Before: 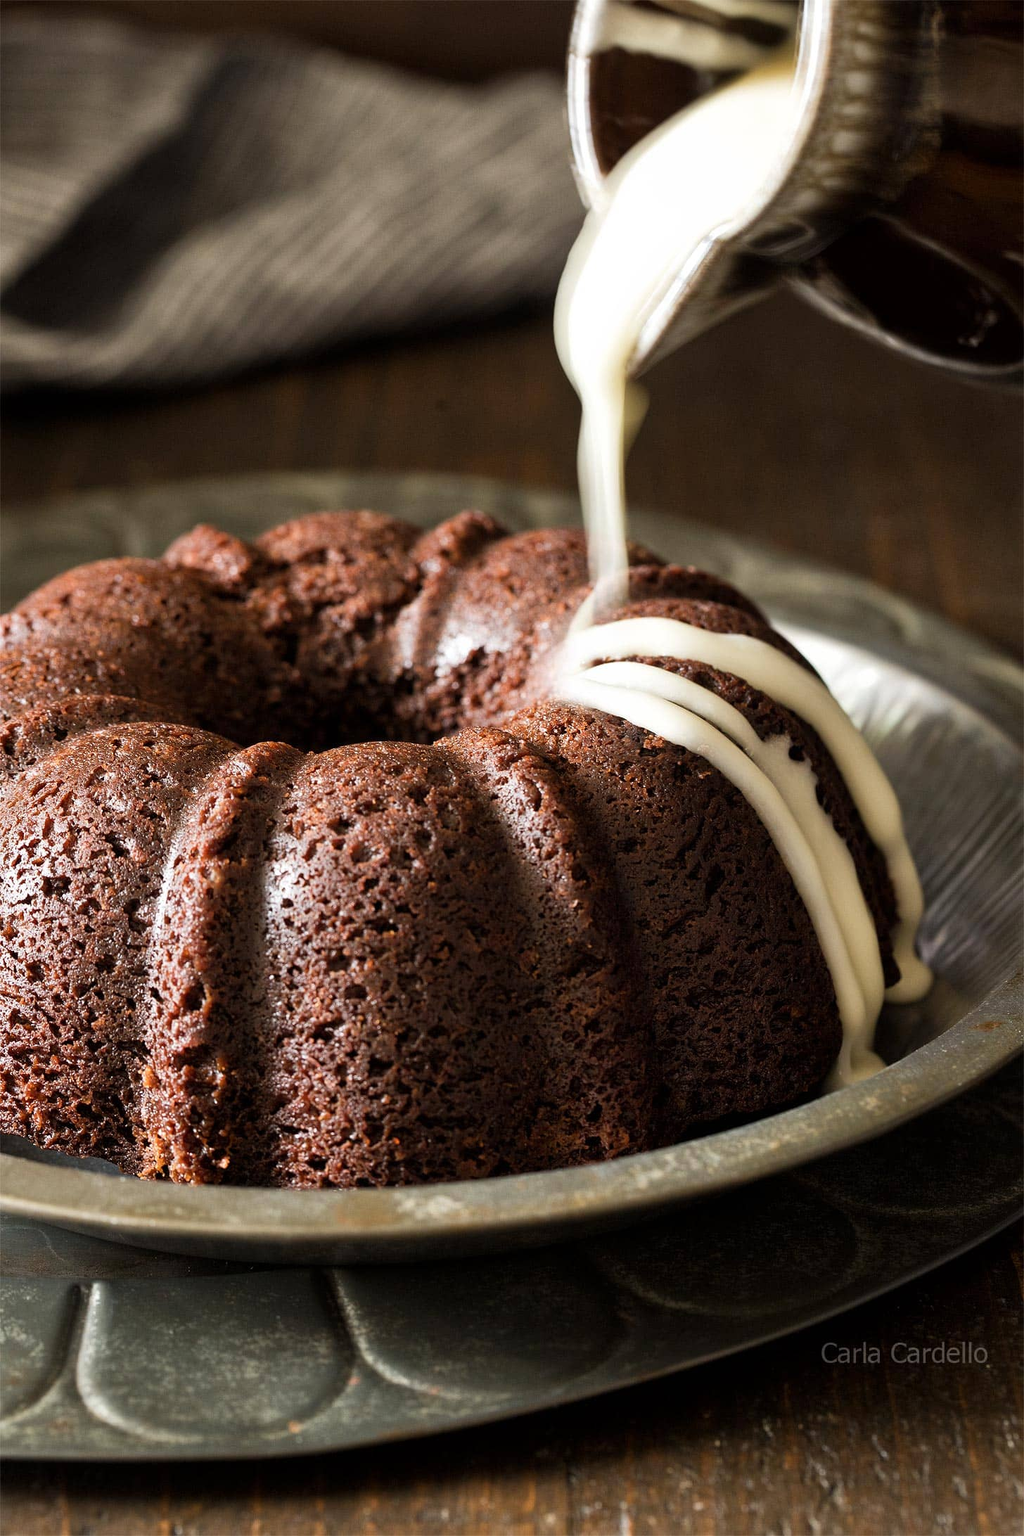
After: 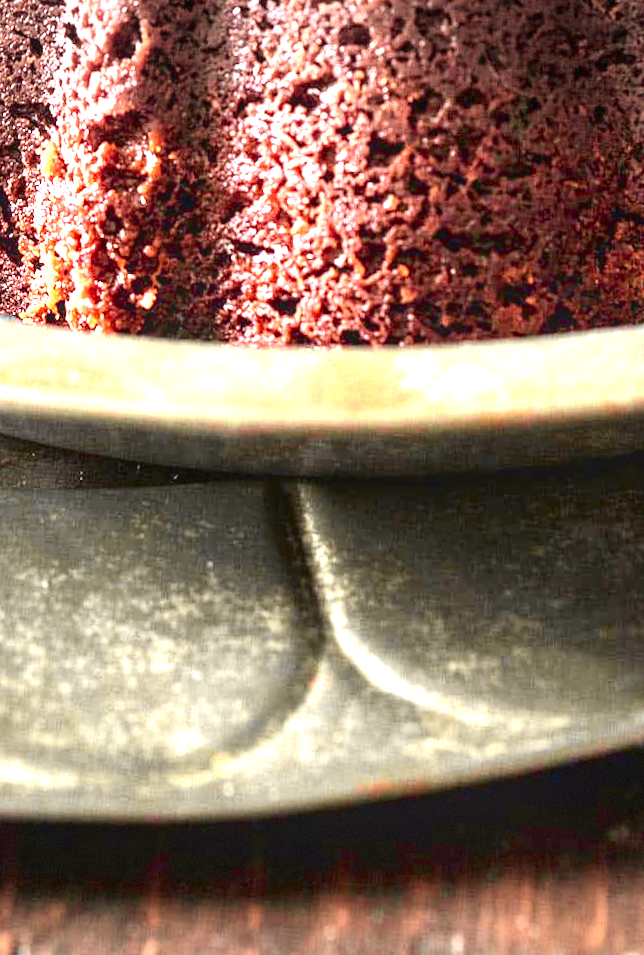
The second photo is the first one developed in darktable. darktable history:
local contrast: detail 130%
white balance: red 0.976, blue 1.04
crop and rotate: top 54.778%, right 46.61%, bottom 0.159%
exposure: black level correction 0, exposure 2.327 EV, compensate exposure bias true, compensate highlight preservation false
vignetting: fall-off start 100%, brightness -0.406, saturation -0.3, width/height ratio 1.324, dithering 8-bit output, unbound false
rotate and perspective: rotation 0.72°, lens shift (vertical) -0.352, lens shift (horizontal) -0.051, crop left 0.152, crop right 0.859, crop top 0.019, crop bottom 0.964
tone curve: curves: ch0 [(0, 0.036) (0.119, 0.115) (0.466, 0.498) (0.715, 0.767) (0.817, 0.865) (1, 0.998)]; ch1 [(0, 0) (0.377, 0.424) (0.442, 0.491) (0.487, 0.498) (0.514, 0.512) (0.536, 0.577) (0.66, 0.724) (1, 1)]; ch2 [(0, 0) (0.38, 0.405) (0.463, 0.443) (0.492, 0.486) (0.526, 0.541) (0.578, 0.598) (1, 1)], color space Lab, independent channels, preserve colors none
